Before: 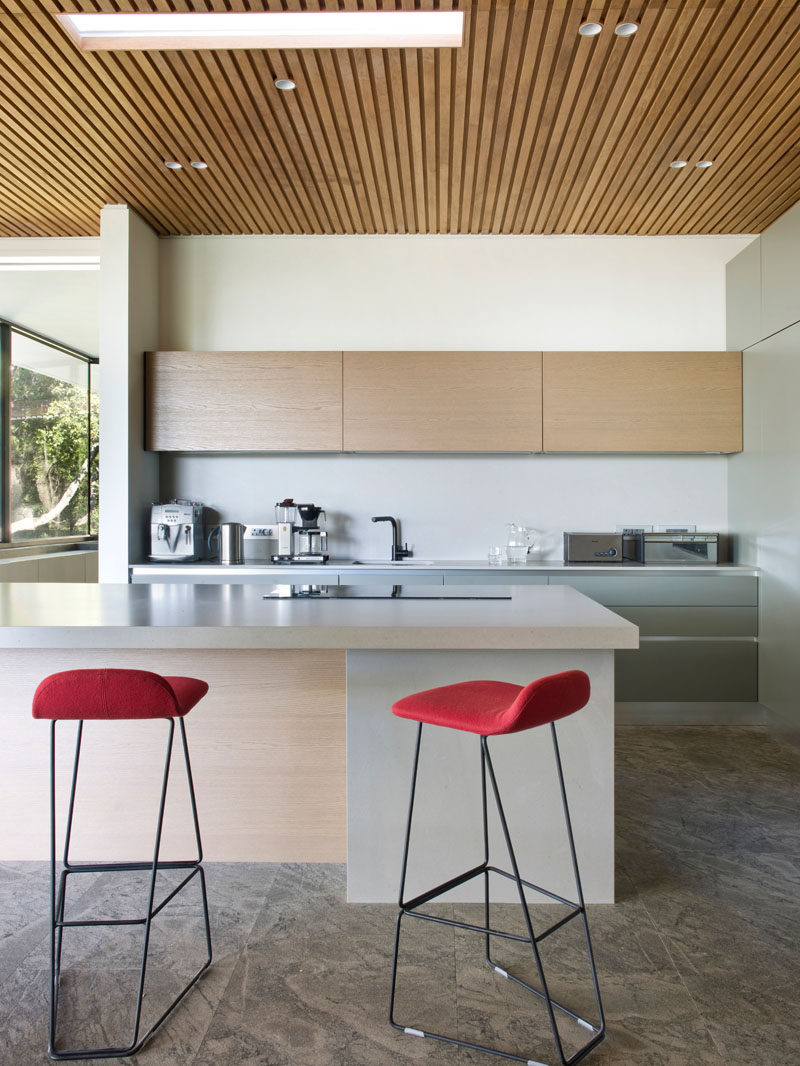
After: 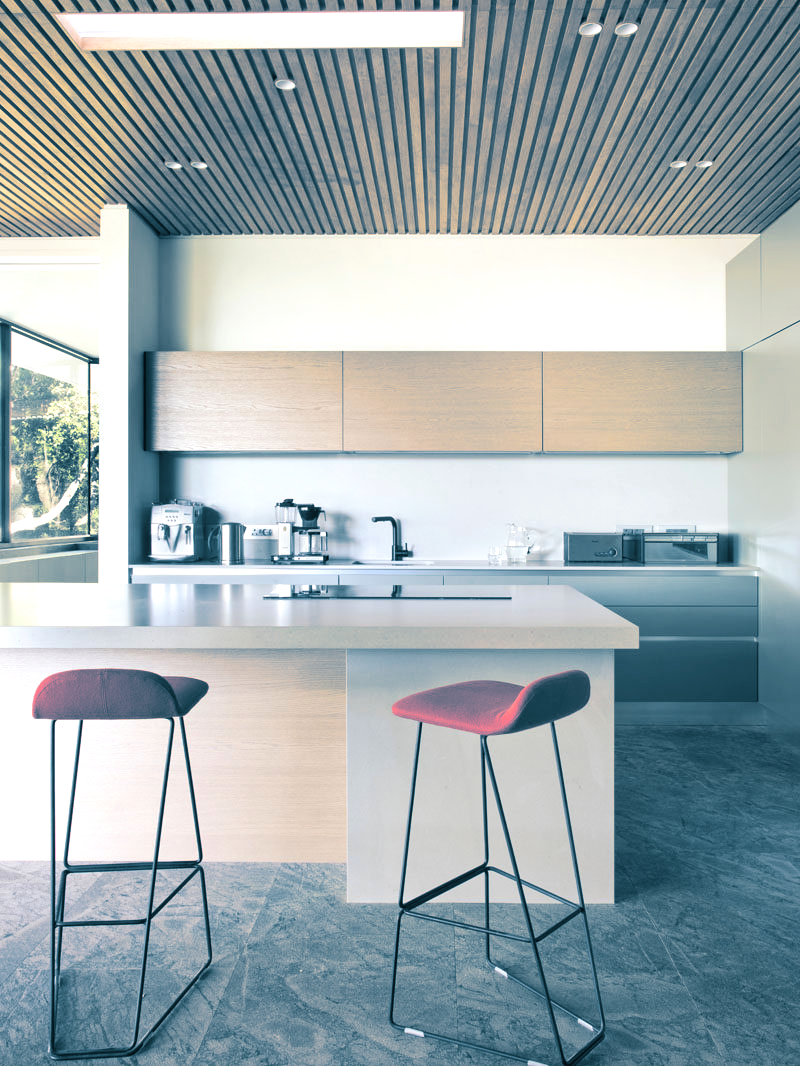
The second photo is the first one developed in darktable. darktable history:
split-toning: shadows › hue 212.4°, balance -70
exposure: exposure 0.4 EV, compensate highlight preservation false
color correction: saturation 0.8
contrast brightness saturation: contrast 0.07, brightness 0.08, saturation 0.18
